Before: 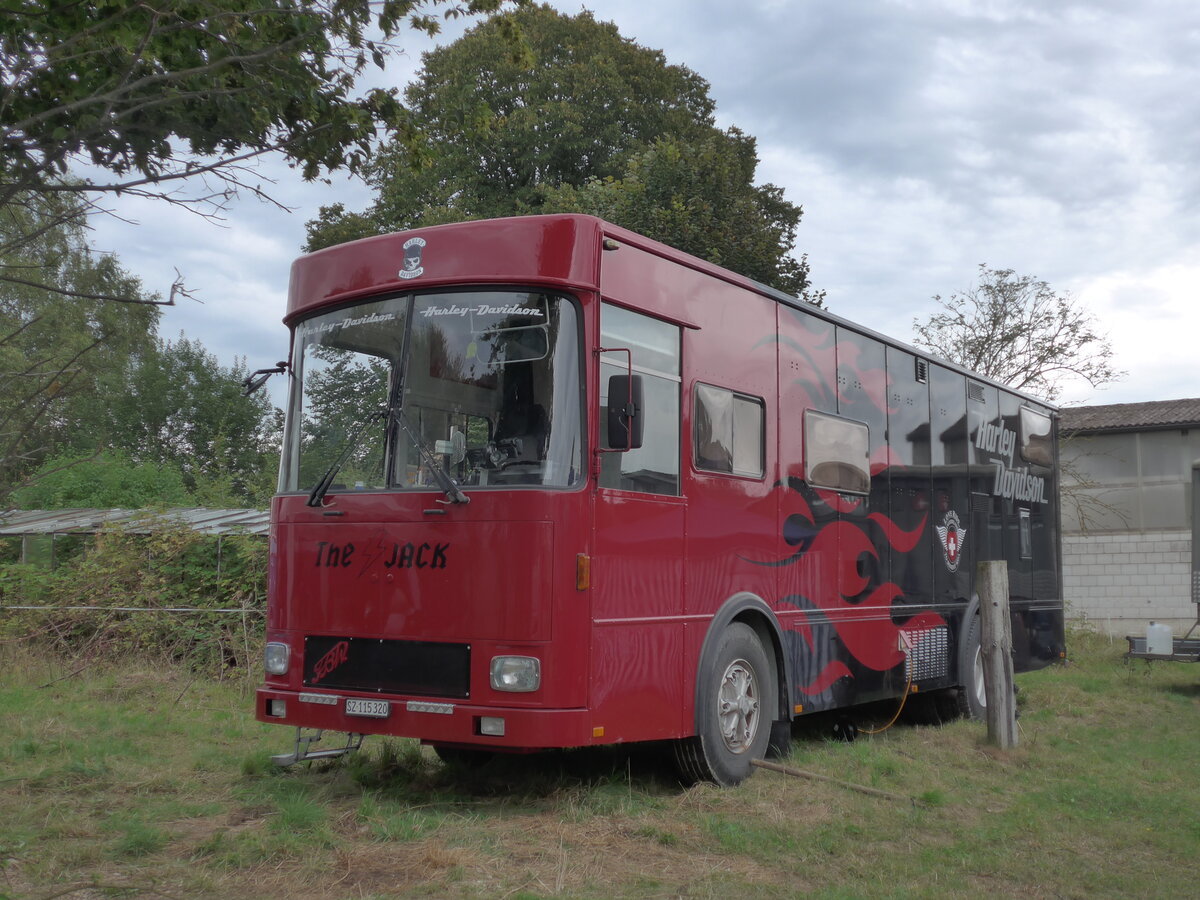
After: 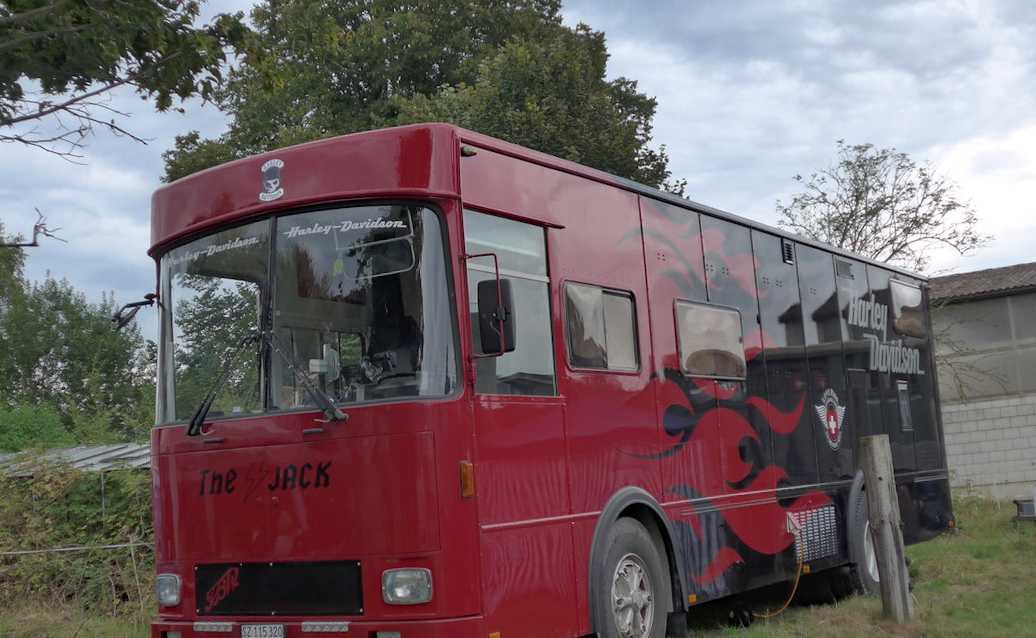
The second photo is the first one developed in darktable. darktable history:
crop: left 8.155%, top 6.611%, bottom 15.385%
haze removal: compatibility mode true, adaptive false
rotate and perspective: rotation -4.57°, crop left 0.054, crop right 0.944, crop top 0.087, crop bottom 0.914
